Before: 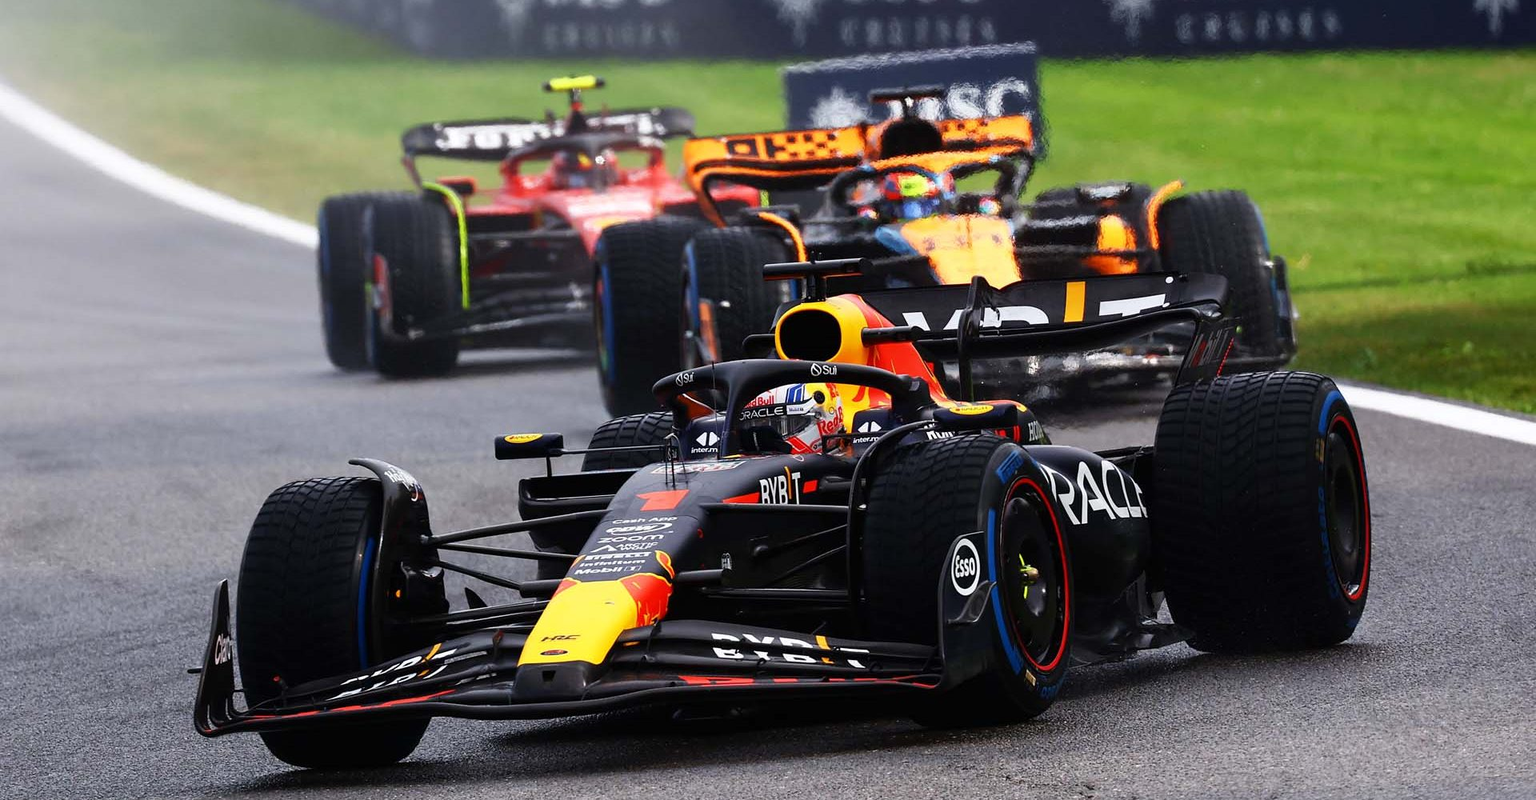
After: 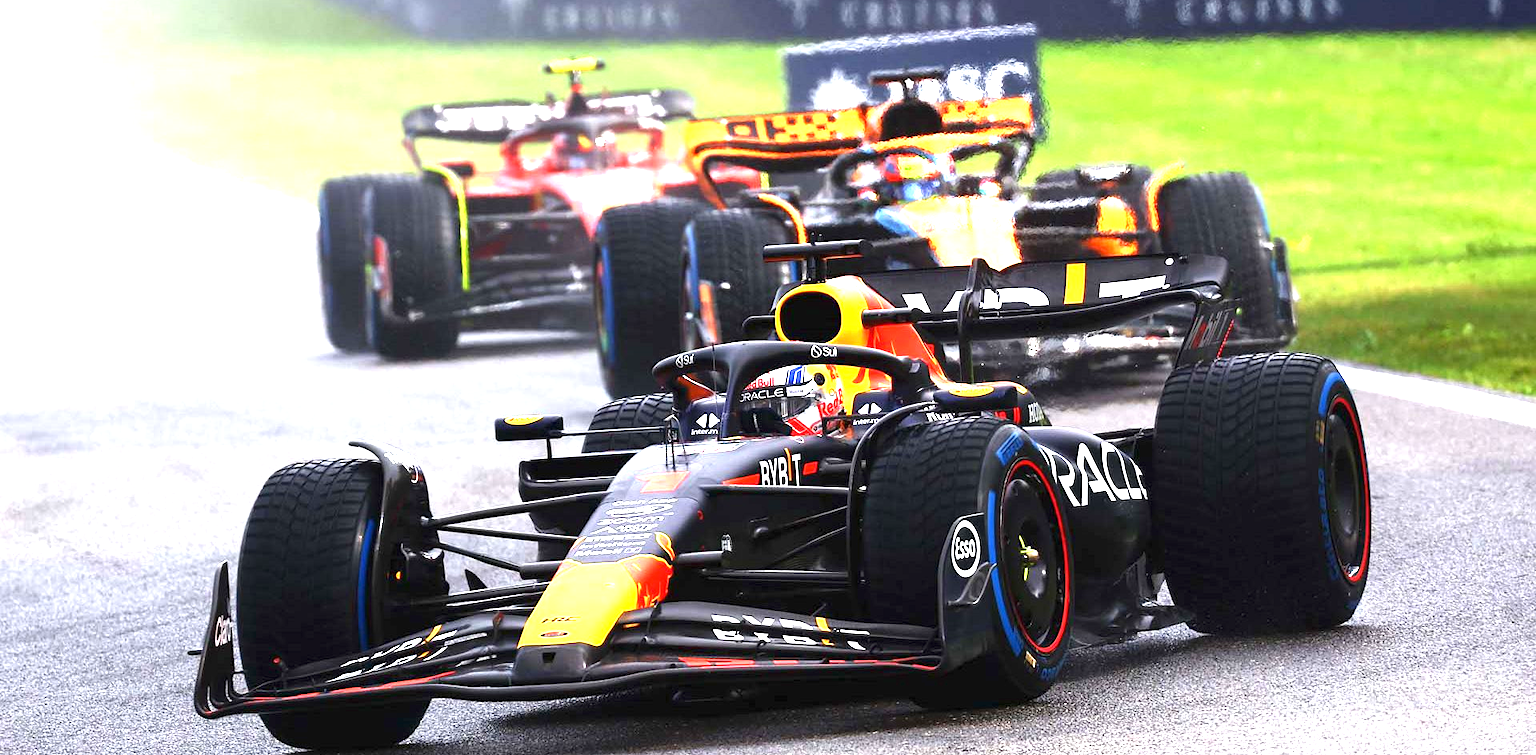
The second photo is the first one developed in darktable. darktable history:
crop and rotate: top 2.388%, bottom 3.151%
exposure: black level correction 0, exposure 1.741 EV, compensate highlight preservation false
